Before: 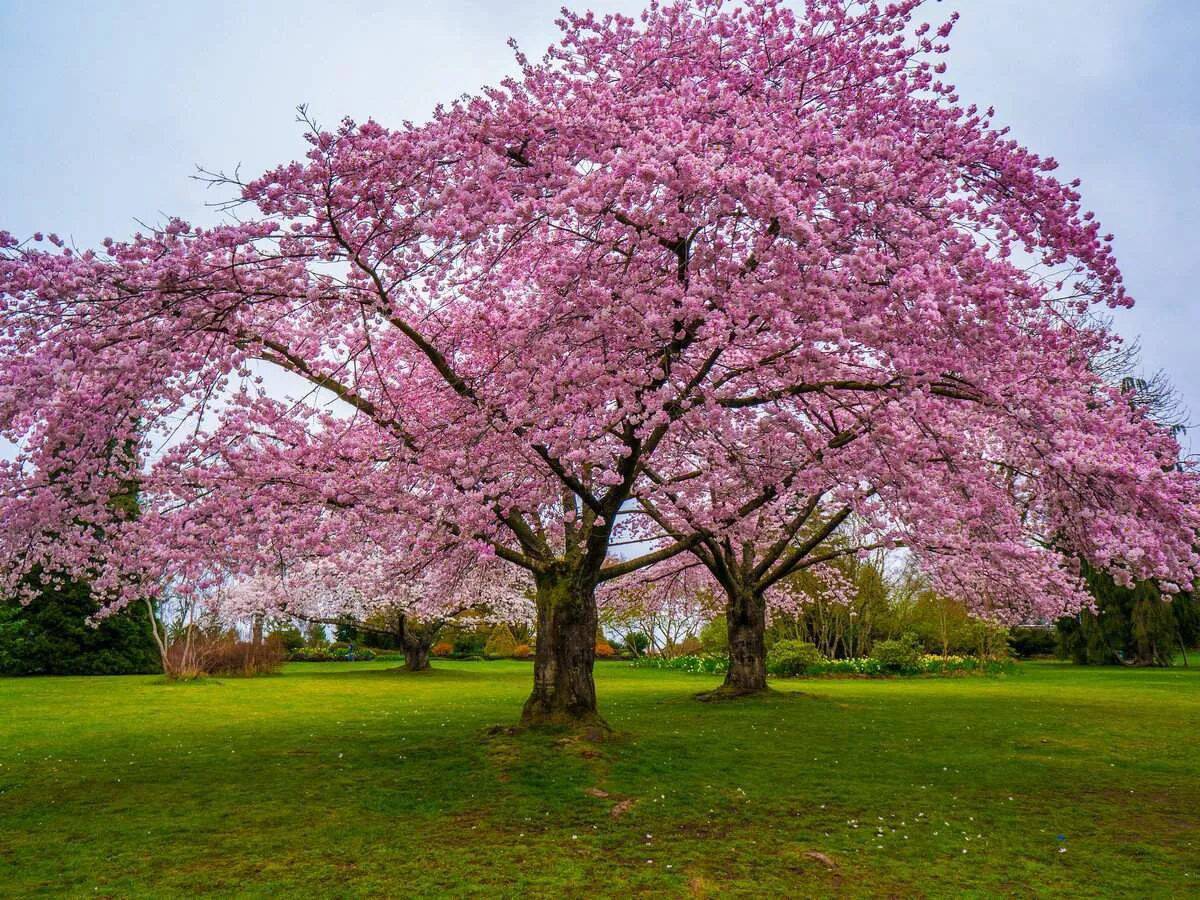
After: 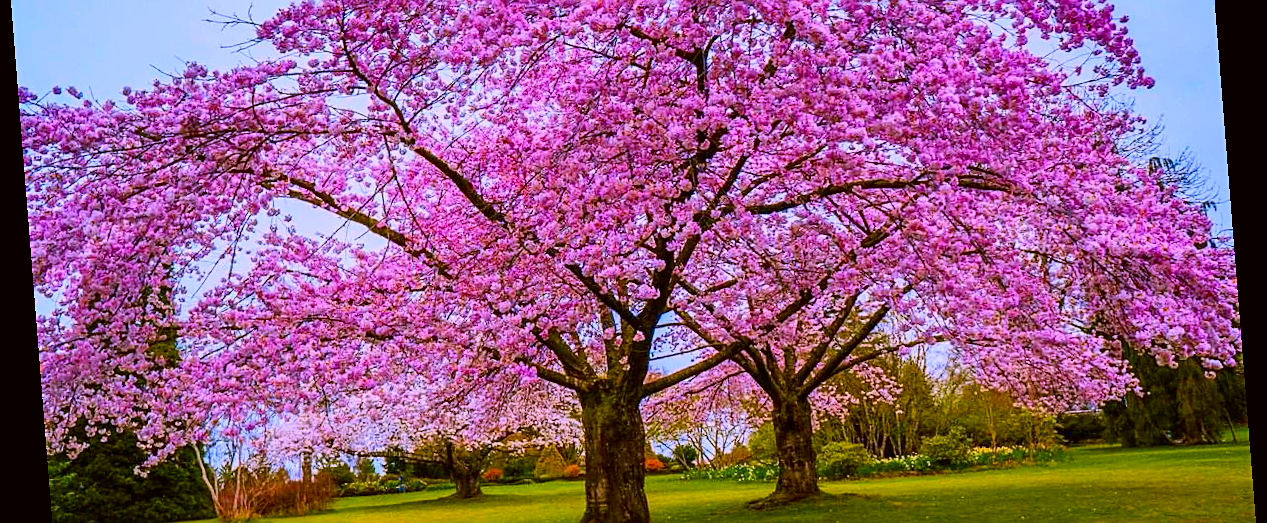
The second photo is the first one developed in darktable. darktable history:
exposure: compensate highlight preservation false
color contrast: green-magenta contrast 1.12, blue-yellow contrast 1.95, unbound 0
sharpen: on, module defaults
rotate and perspective: rotation -4.2°, shear 0.006, automatic cropping off
color correction: highlights a* 15.03, highlights b* -25.07
crop and rotate: top 23.043%, bottom 23.437%
tone curve: curves: ch0 [(0, 0) (0.091, 0.066) (0.184, 0.16) (0.491, 0.519) (0.748, 0.765) (1, 0.919)]; ch1 [(0, 0) (0.179, 0.173) (0.322, 0.32) (0.424, 0.424) (0.502, 0.504) (0.56, 0.575) (0.631, 0.675) (0.777, 0.806) (1, 1)]; ch2 [(0, 0) (0.434, 0.447) (0.485, 0.495) (0.524, 0.563) (0.676, 0.691) (1, 1)], color space Lab, independent channels, preserve colors none
